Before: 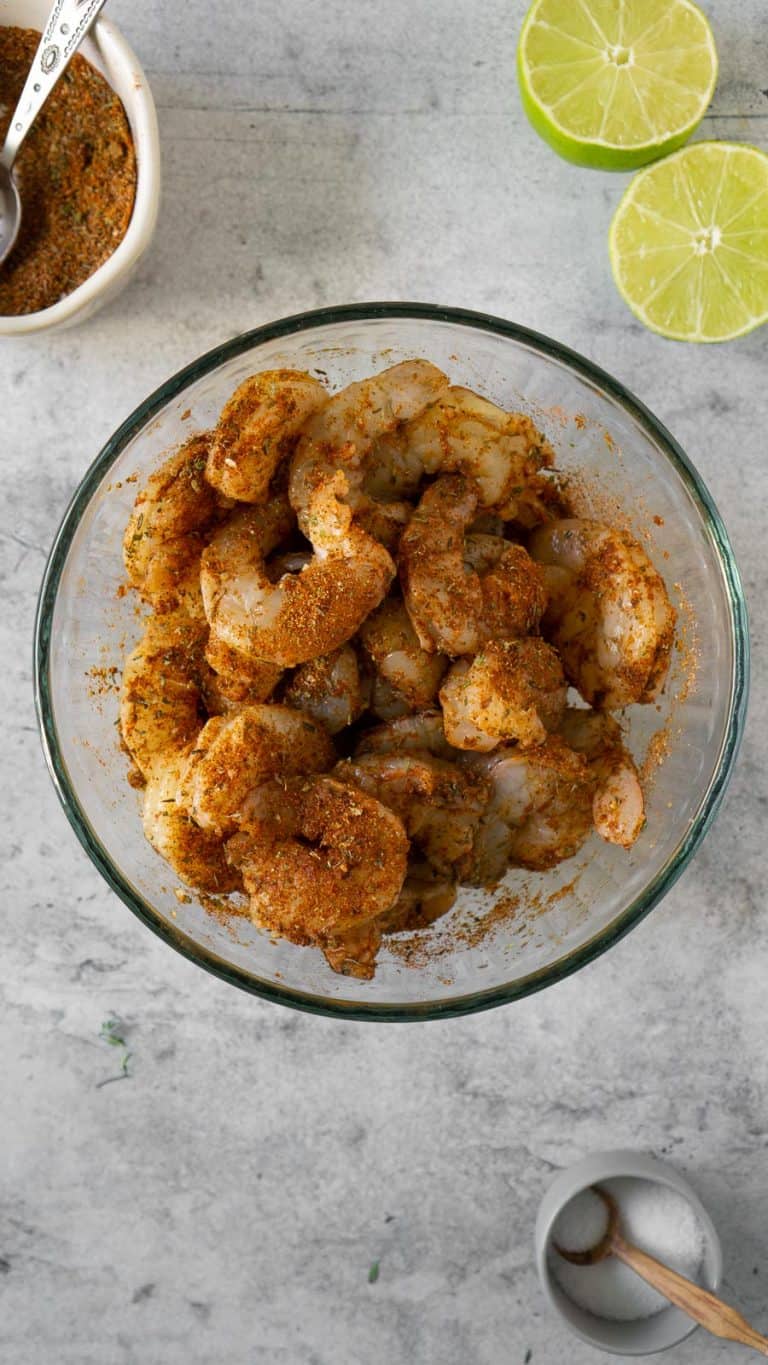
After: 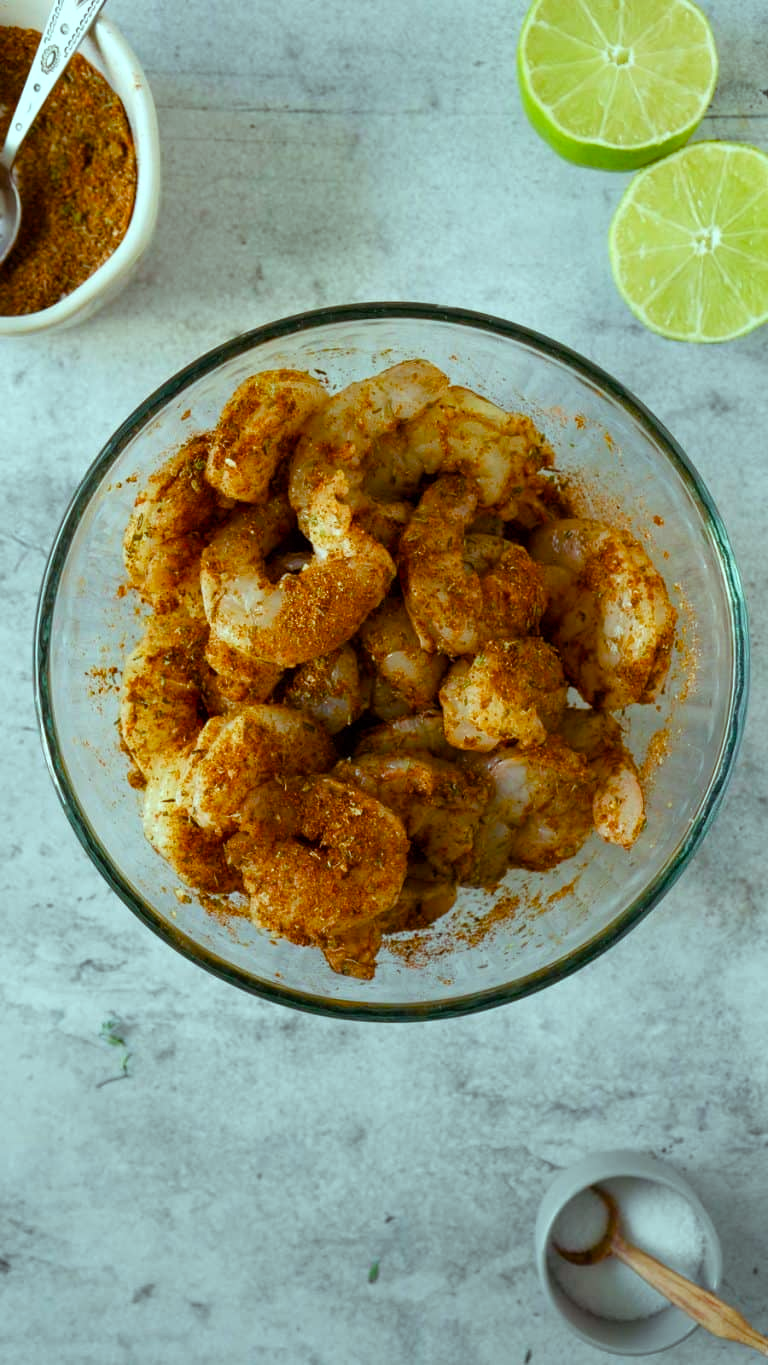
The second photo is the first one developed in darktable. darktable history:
color balance rgb: highlights gain › chroma 4.005%, highlights gain › hue 201.52°, perceptual saturation grading › global saturation 20%, perceptual saturation grading › highlights -24.818%, perceptual saturation grading › shadows 49.635%
